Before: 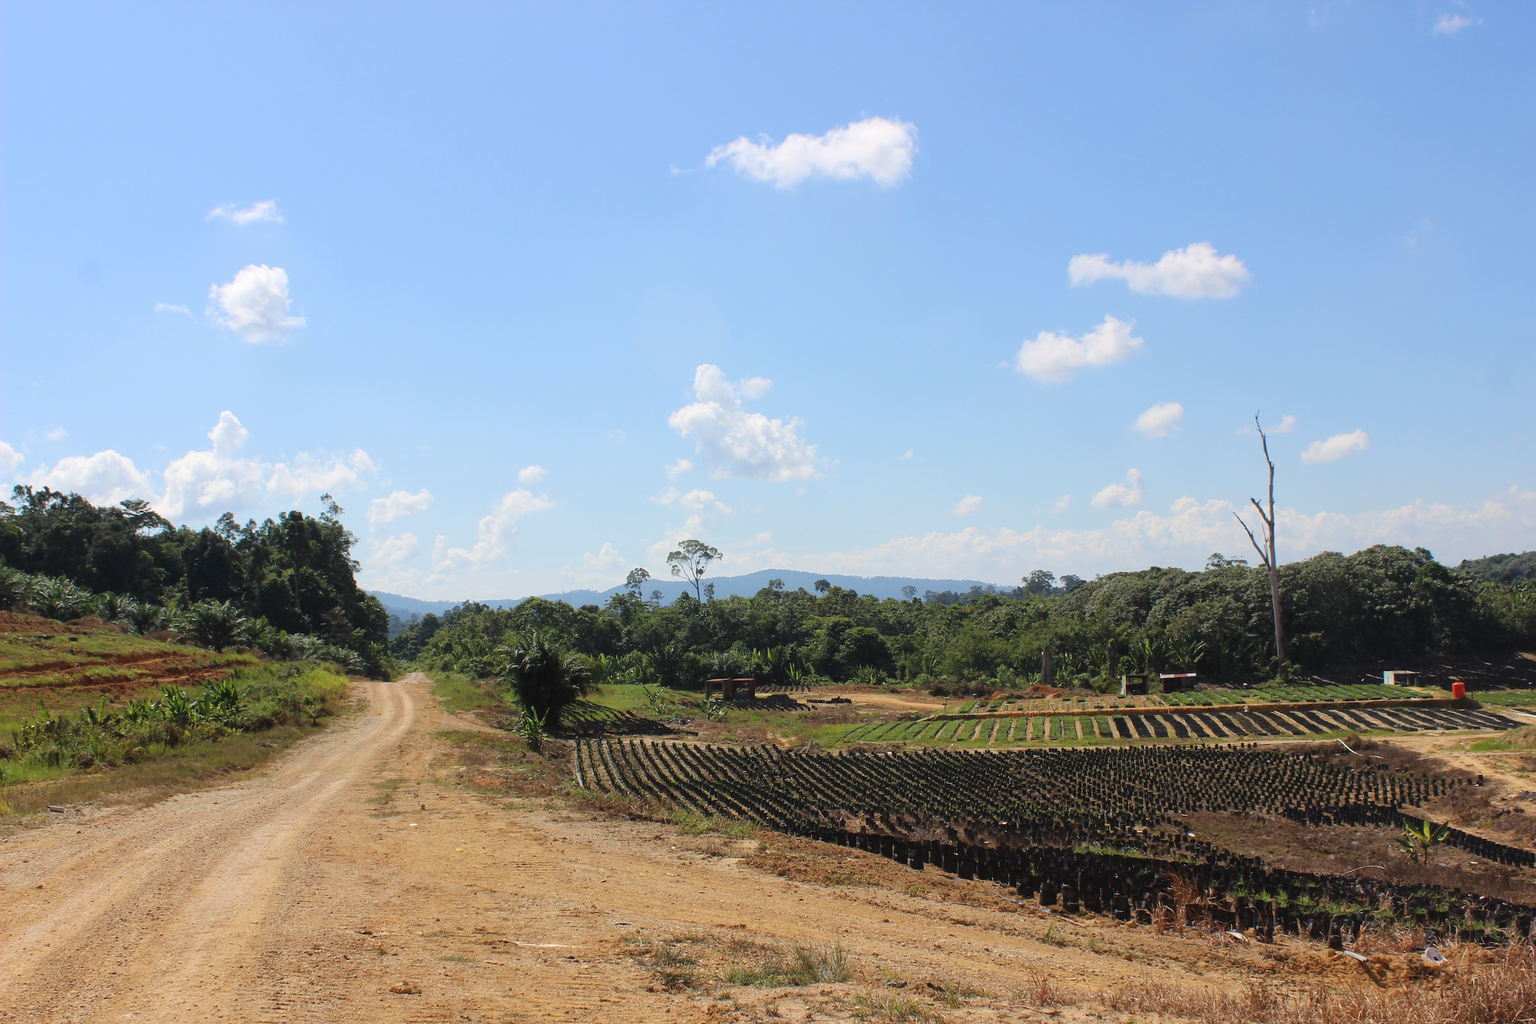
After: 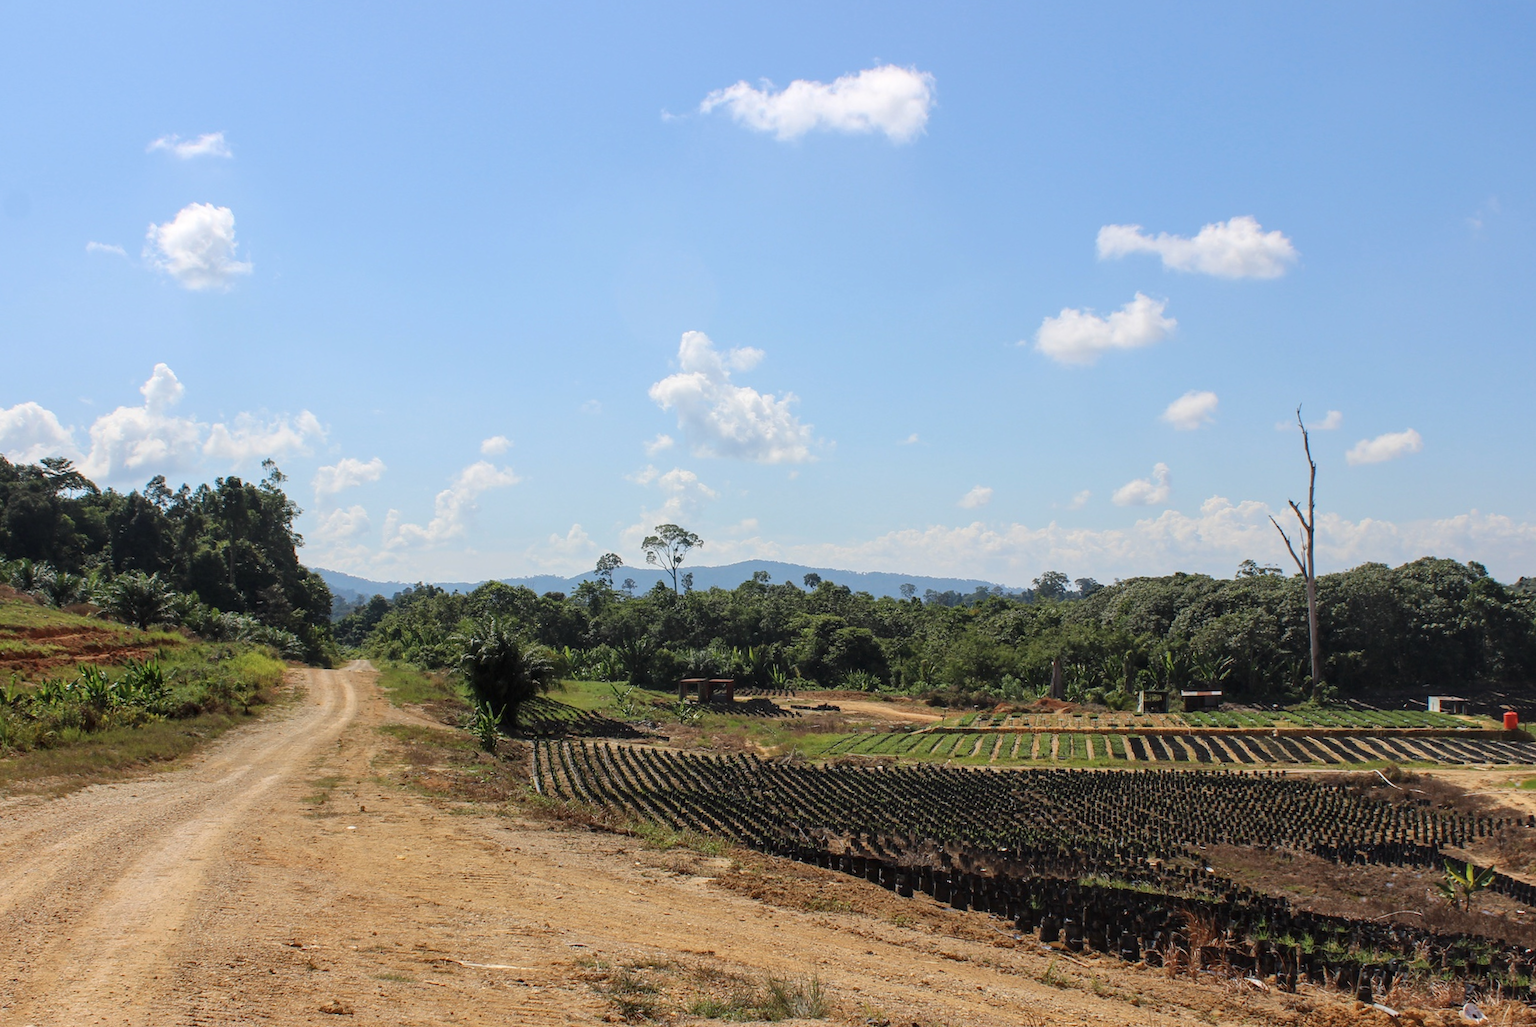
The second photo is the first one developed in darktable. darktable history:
crop and rotate: angle -2.06°, left 3.144%, top 3.806%, right 1.511%, bottom 0.459%
tone equalizer: on, module defaults
local contrast: on, module defaults
exposure: exposure -0.069 EV, compensate highlight preservation false
